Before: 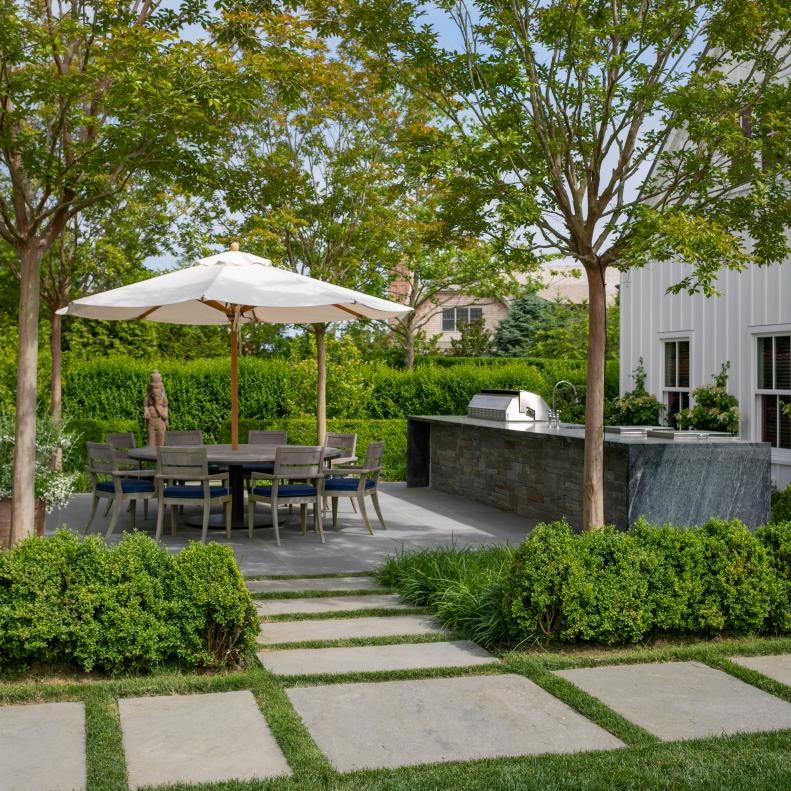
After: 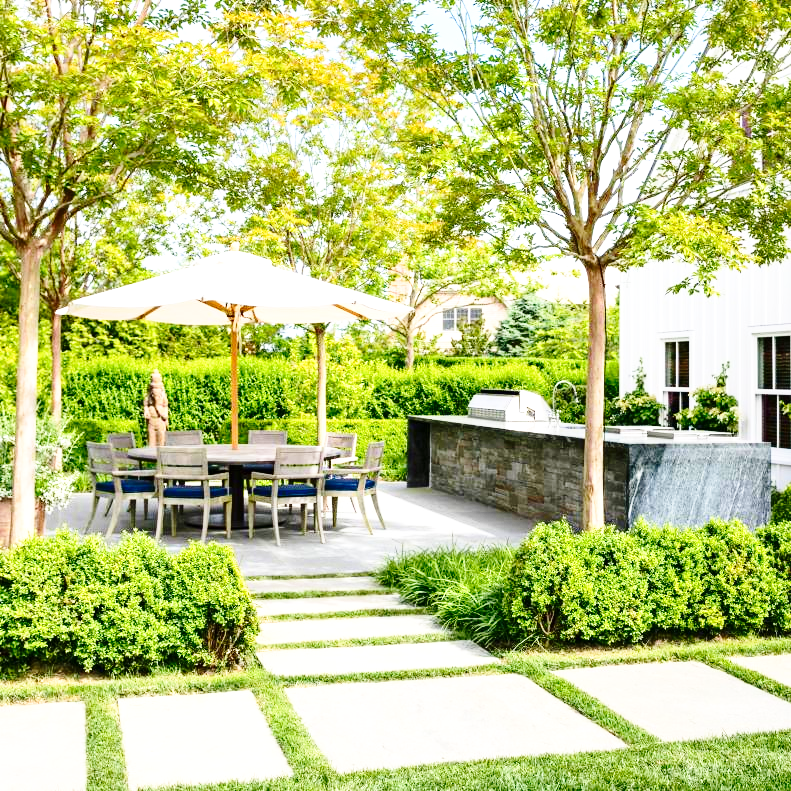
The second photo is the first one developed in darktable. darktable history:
exposure: black level correction 0, exposure 1.2 EV, compensate highlight preservation false
base curve: curves: ch0 [(0, 0) (0.028, 0.03) (0.121, 0.232) (0.46, 0.748) (0.859, 0.968) (1, 1)], preserve colors none
contrast brightness saturation: contrast 0.22
